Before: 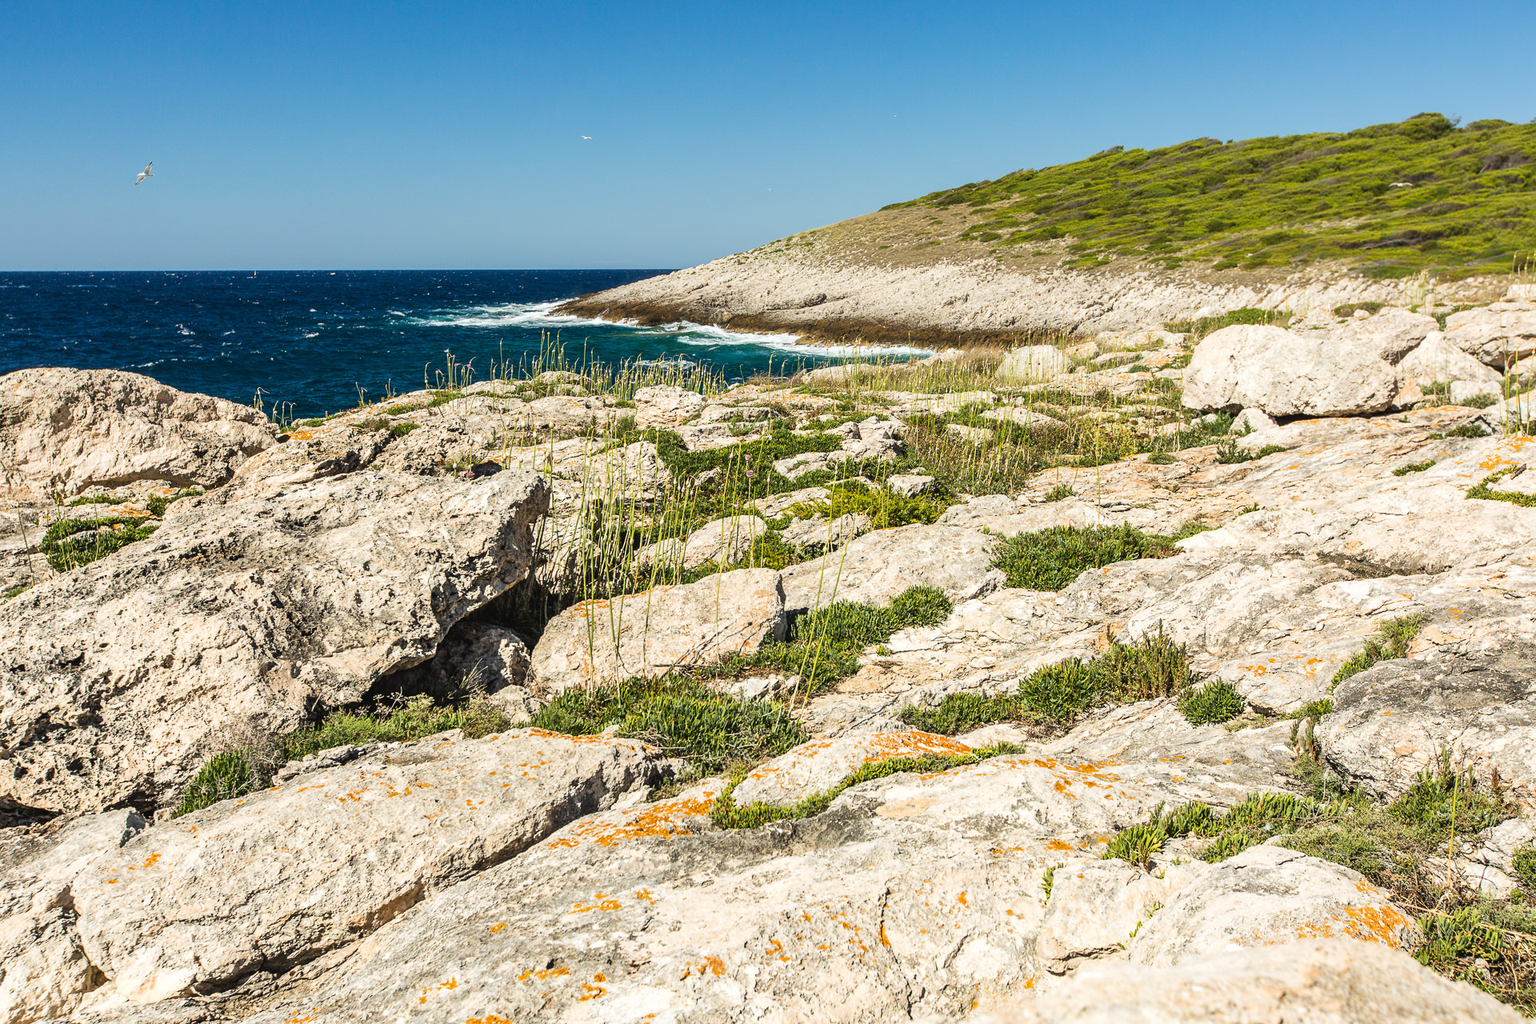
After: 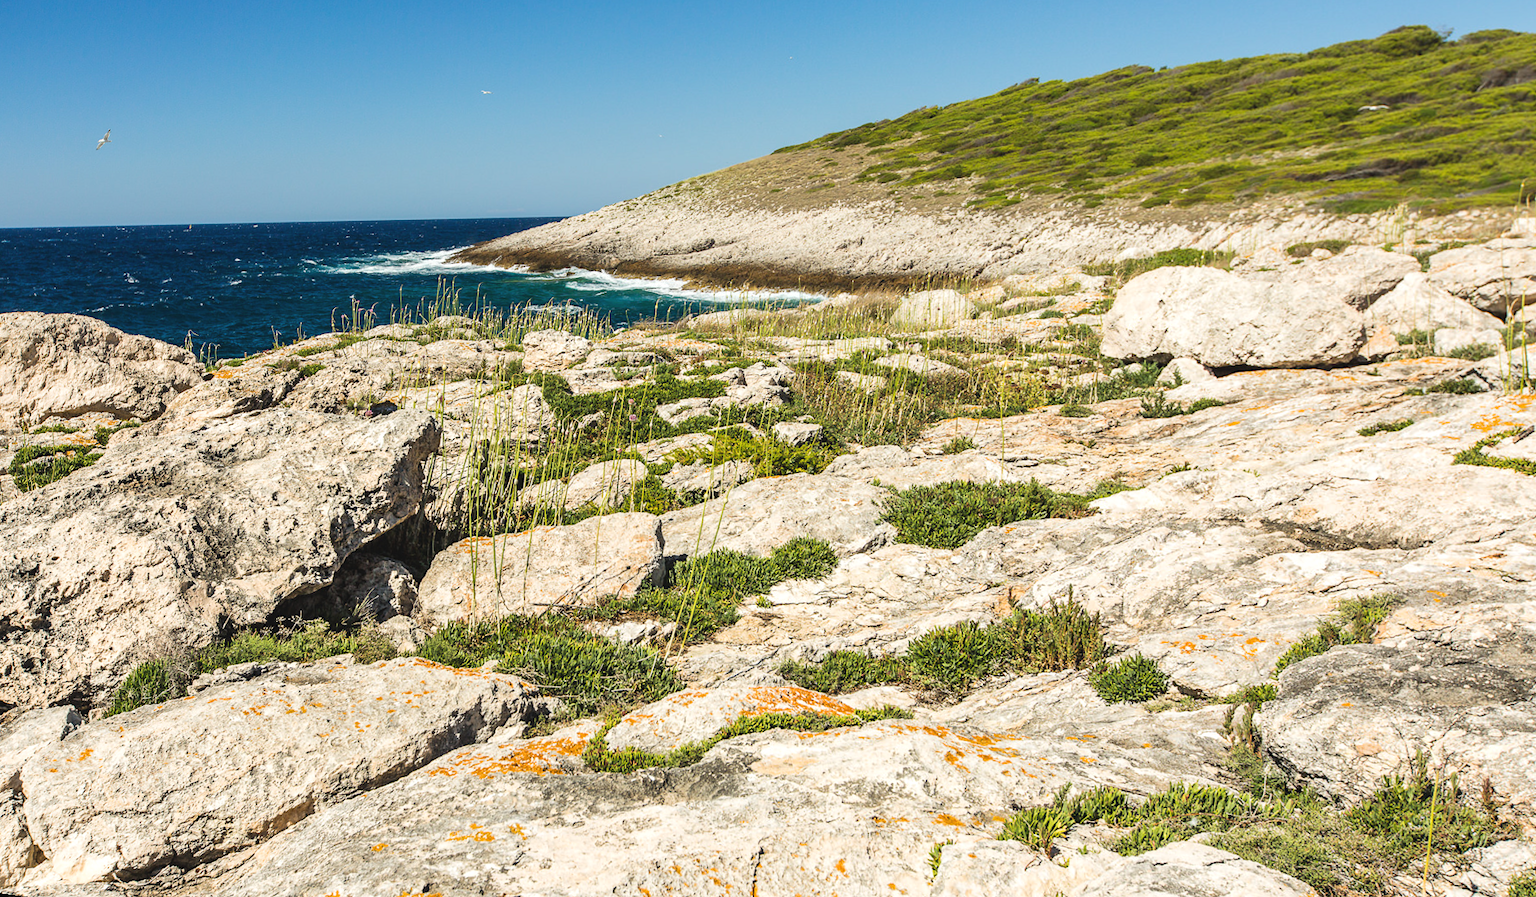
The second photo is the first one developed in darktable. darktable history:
exposure: black level correction -0.003, exposure 0.04 EV, compensate highlight preservation false
rotate and perspective: rotation 1.69°, lens shift (vertical) -0.023, lens shift (horizontal) -0.291, crop left 0.025, crop right 0.988, crop top 0.092, crop bottom 0.842
